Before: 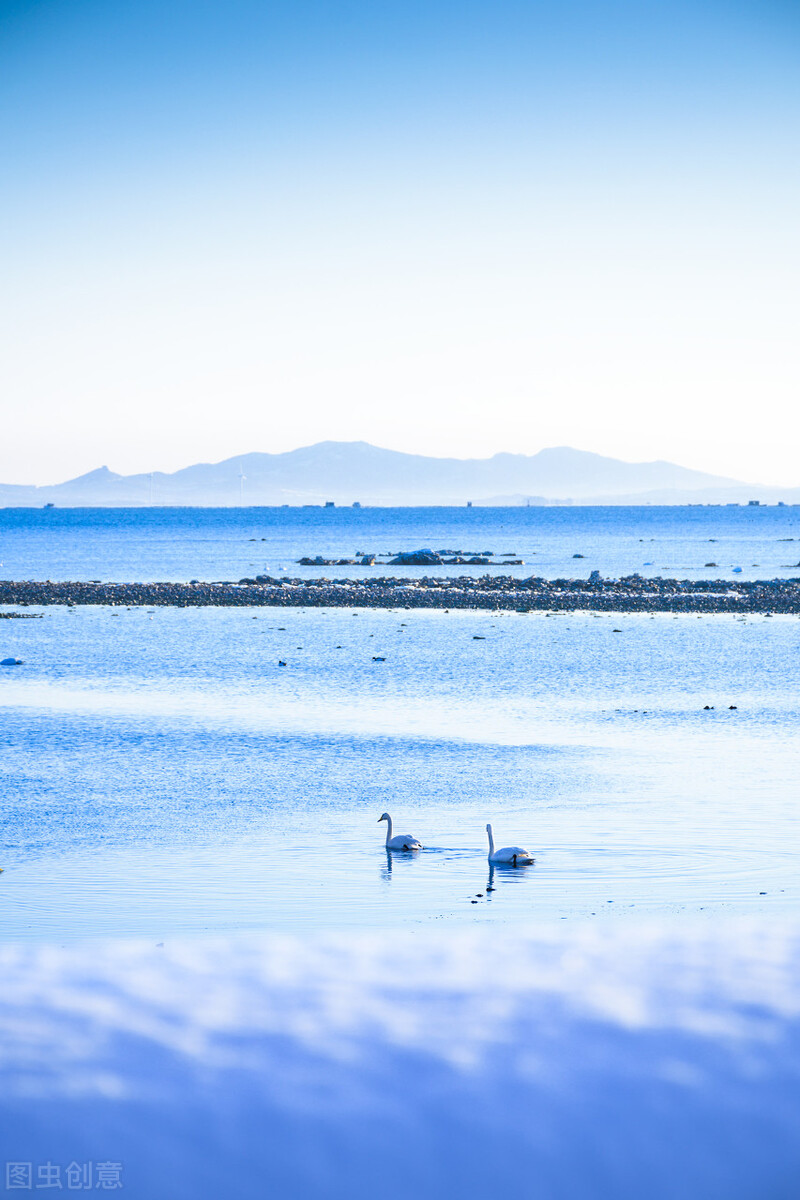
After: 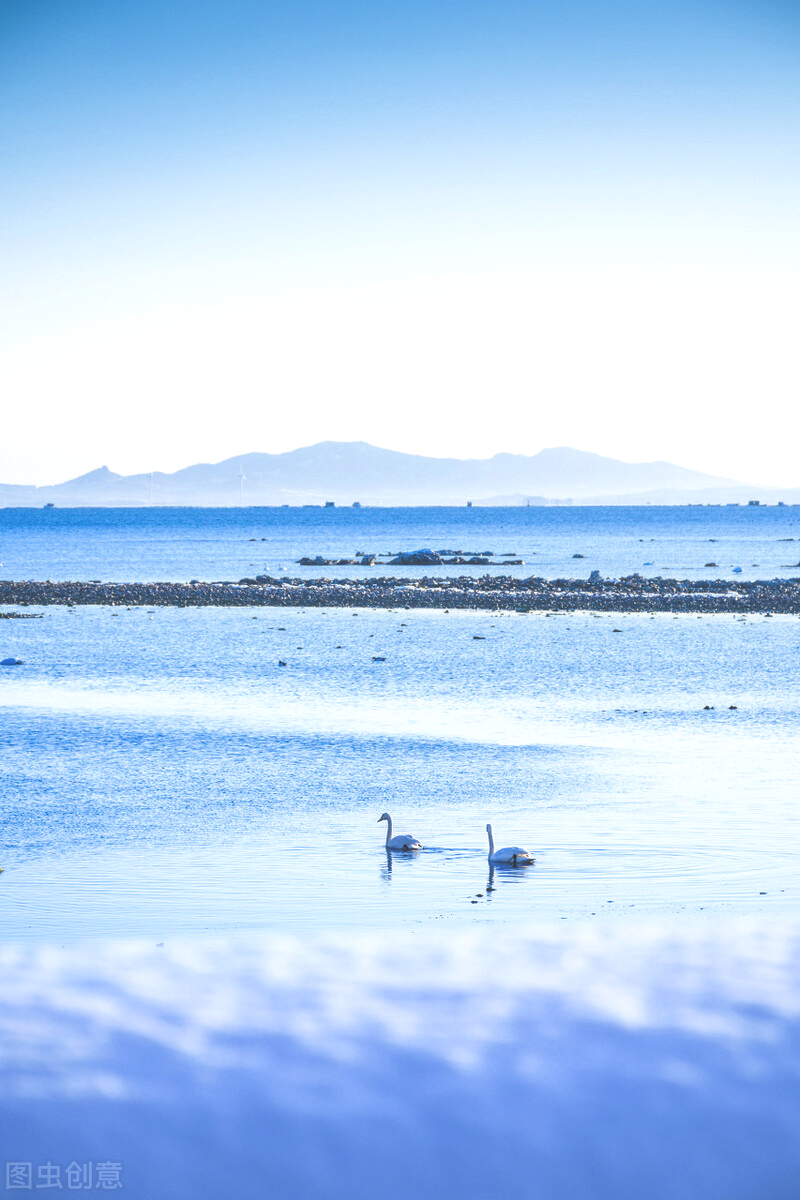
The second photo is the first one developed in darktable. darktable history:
local contrast: on, module defaults
exposure: black level correction -0.041, exposure 0.064 EV, compensate highlight preservation false
